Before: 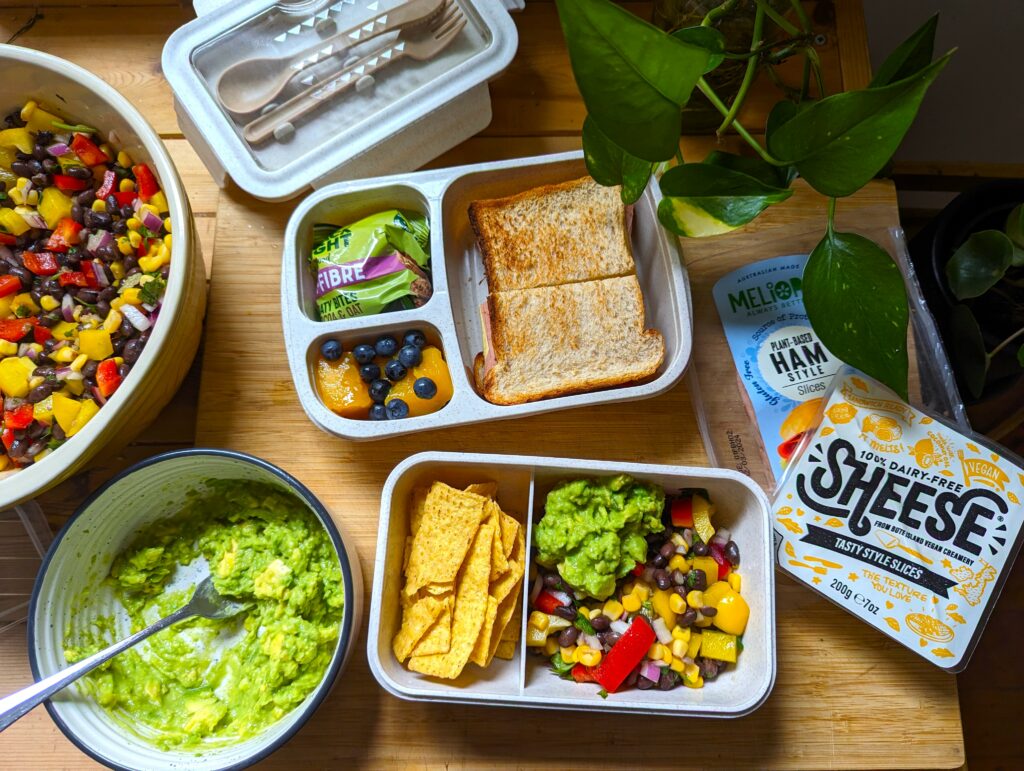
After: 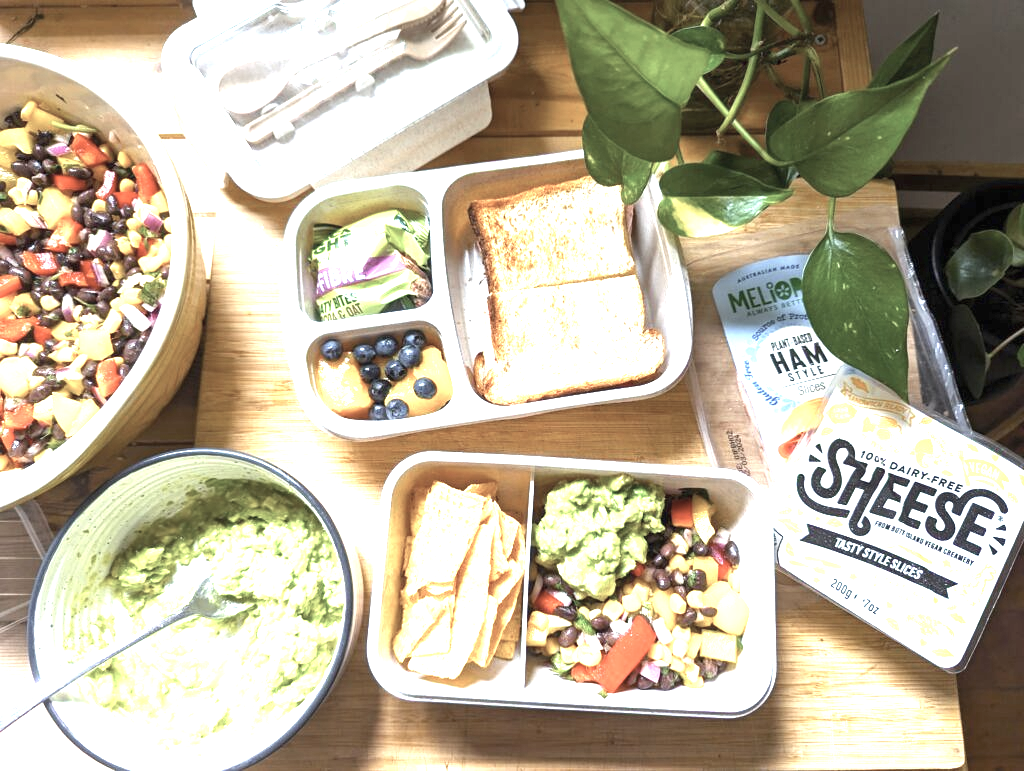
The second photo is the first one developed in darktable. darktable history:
color zones: curves: ch1 [(0, 0.292) (0.001, 0.292) (0.2, 0.264) (0.4, 0.248) (0.6, 0.248) (0.8, 0.264) (0.999, 0.292) (1, 0.292)]
exposure: black level correction 0, exposure 2.159 EV, compensate highlight preservation false
